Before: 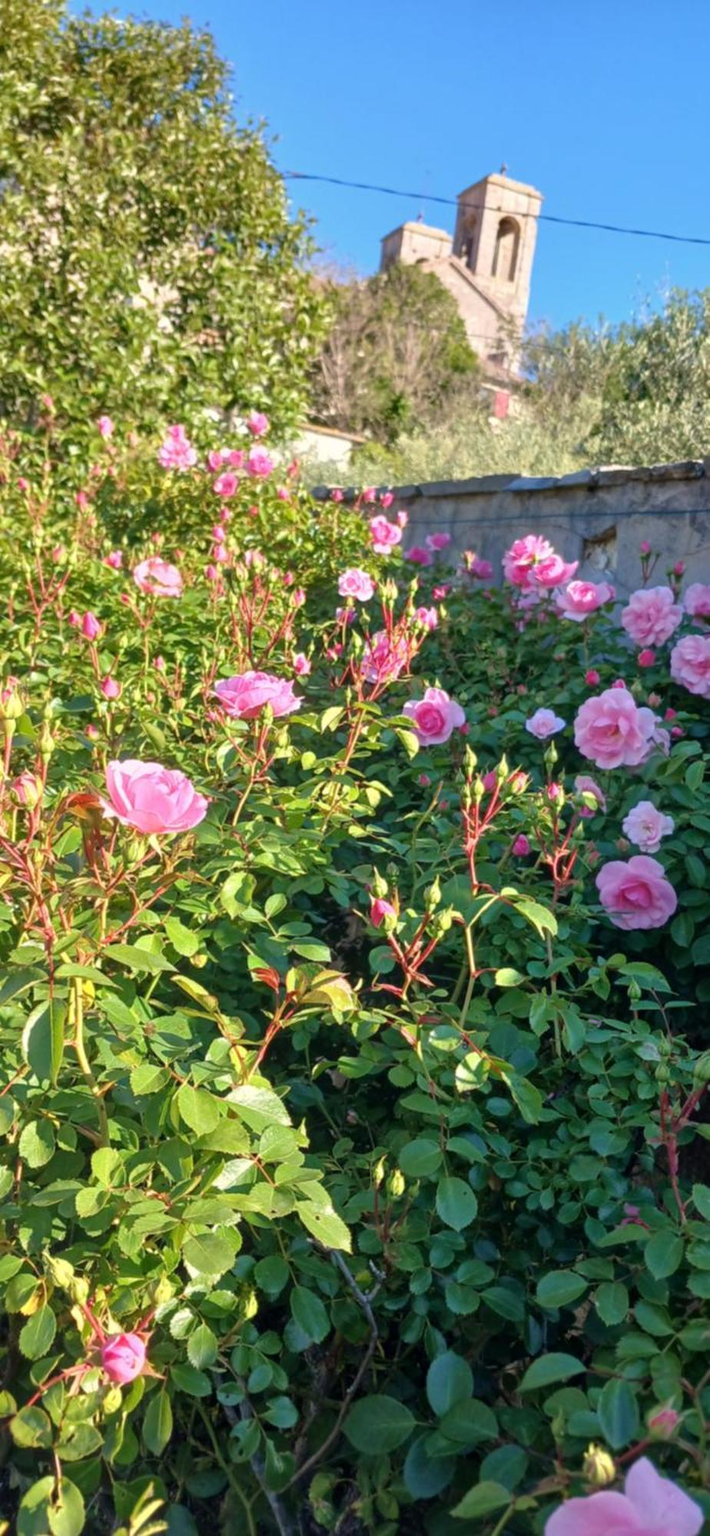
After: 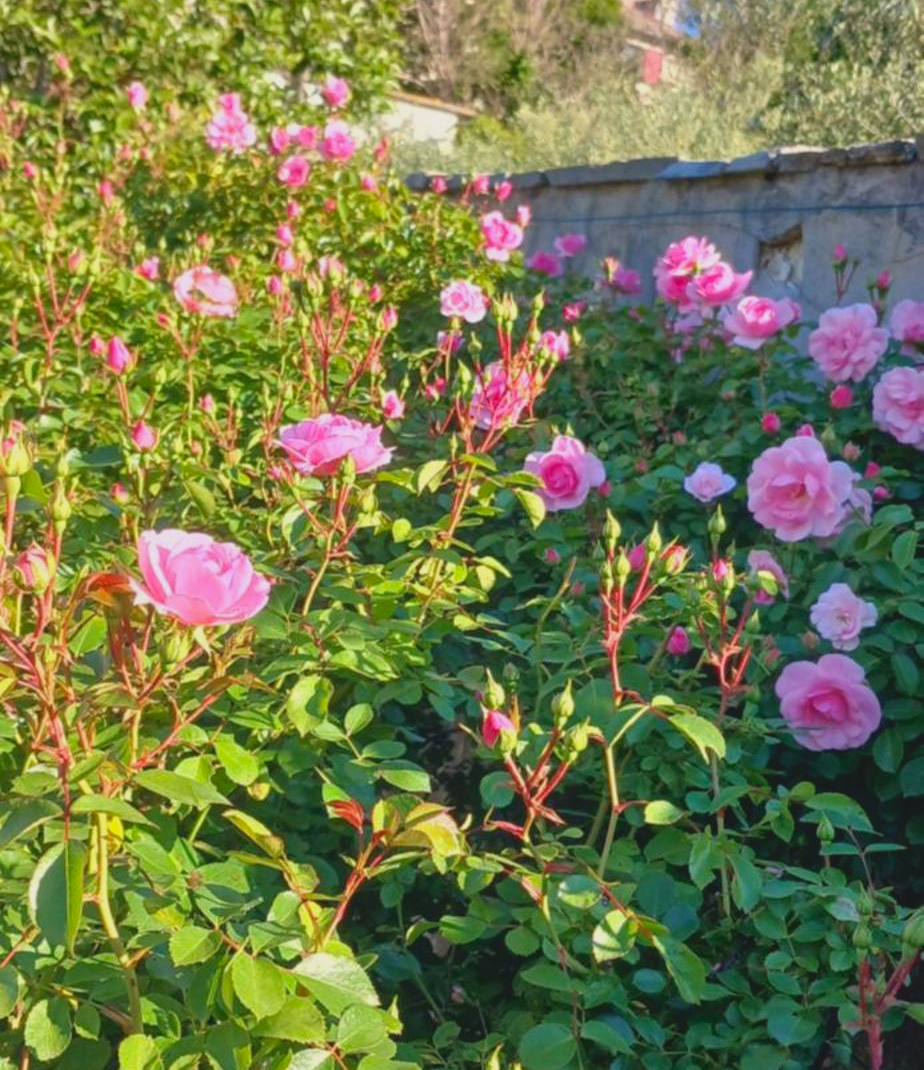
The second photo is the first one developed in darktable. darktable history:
lowpass: radius 0.1, contrast 0.85, saturation 1.1, unbound 0
crop and rotate: top 23.043%, bottom 23.437%
